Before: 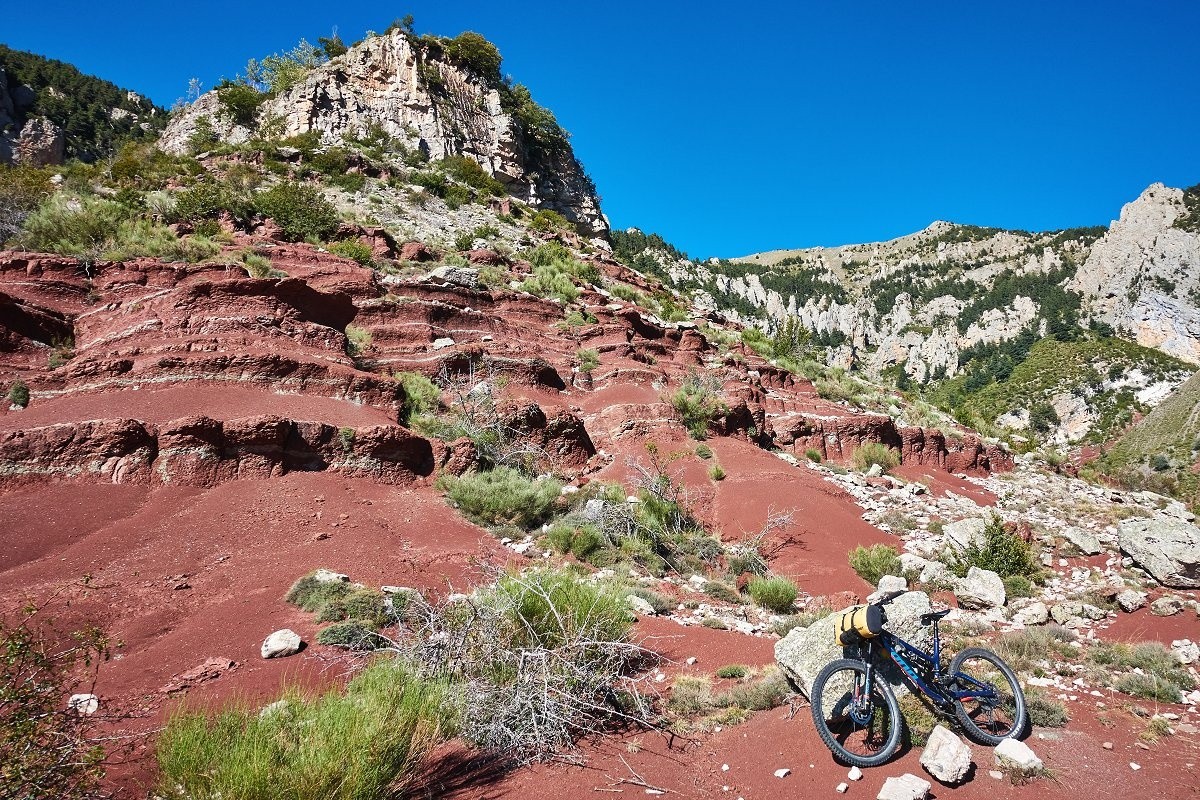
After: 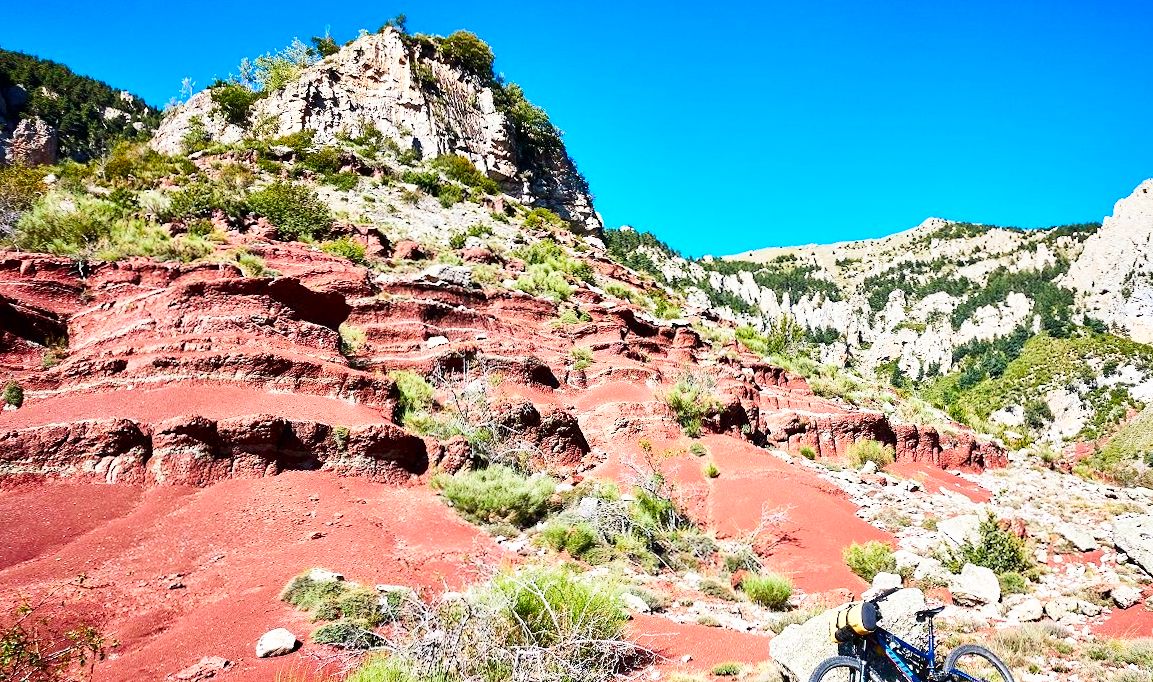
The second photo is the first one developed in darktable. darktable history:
base curve: curves: ch0 [(0, 0) (0.005, 0.002) (0.15, 0.3) (0.4, 0.7) (0.75, 0.95) (1, 1)], preserve colors none
contrast brightness saturation: contrast 0.16, saturation 0.32
crop and rotate: angle 0.2°, left 0.275%, right 3.127%, bottom 14.18%
exposure: exposure -0.01 EV, compensate highlight preservation false
